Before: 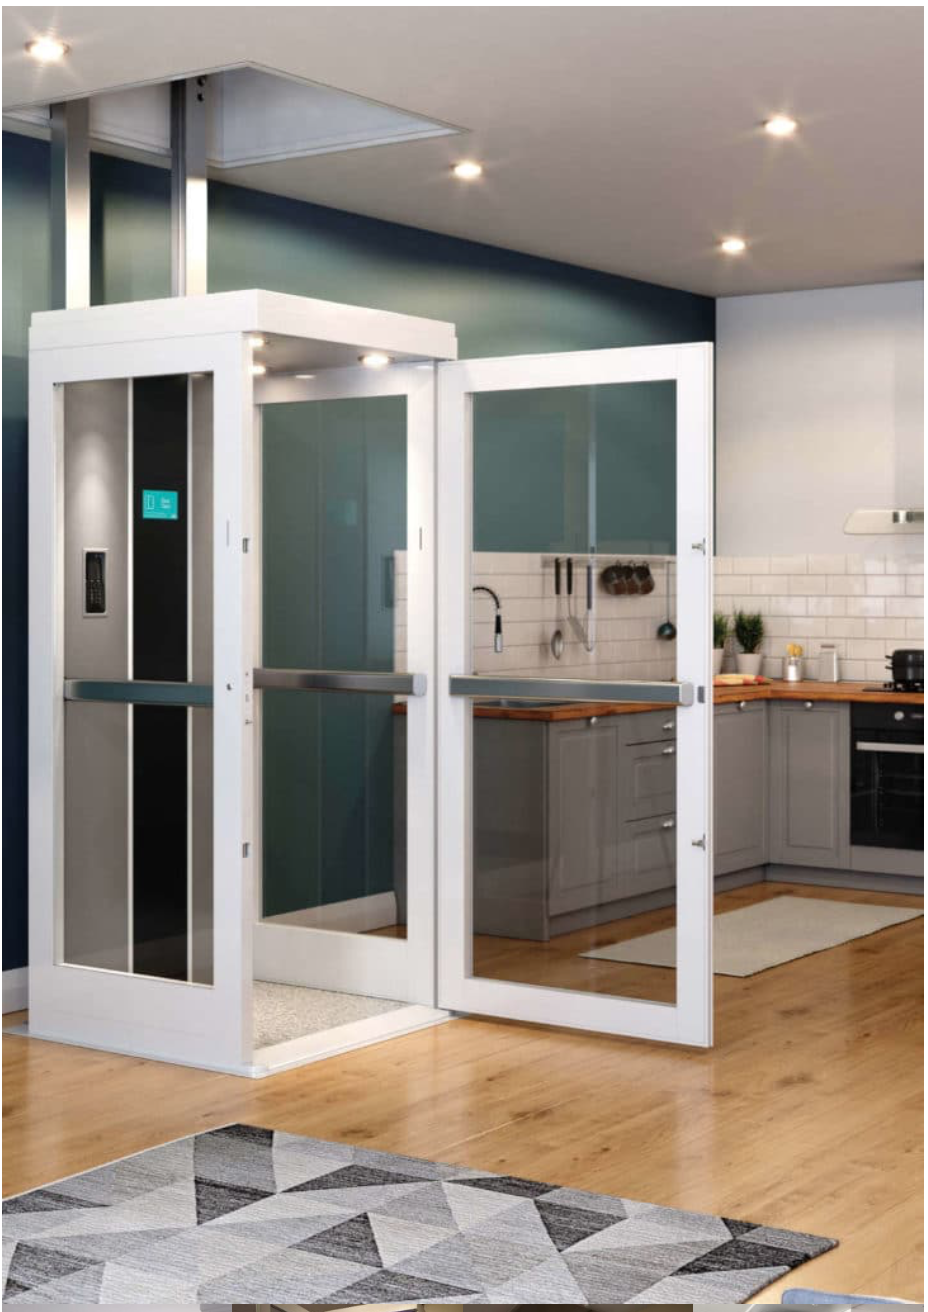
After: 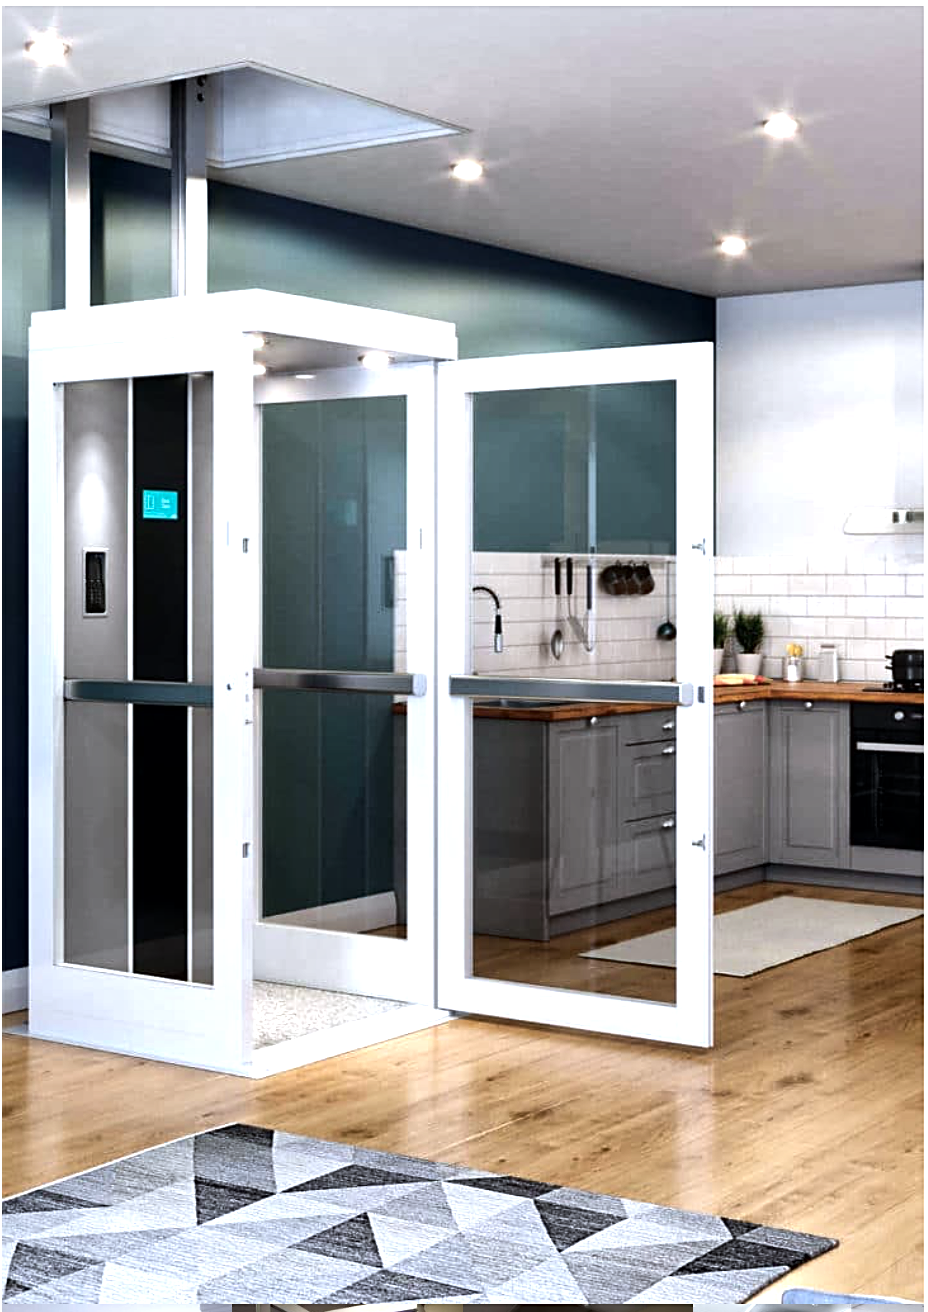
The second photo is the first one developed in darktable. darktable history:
color calibration: x 0.367, y 0.376, temperature 4372.25 K
sharpen: on, module defaults
local contrast: mode bilateral grid, contrast 20, coarseness 50, detail 150%, midtone range 0.2
tone equalizer: -8 EV -0.75 EV, -7 EV -0.7 EV, -6 EV -0.6 EV, -5 EV -0.4 EV, -3 EV 0.4 EV, -2 EV 0.6 EV, -1 EV 0.7 EV, +0 EV 0.75 EV, edges refinement/feathering 500, mask exposure compensation -1.57 EV, preserve details no
